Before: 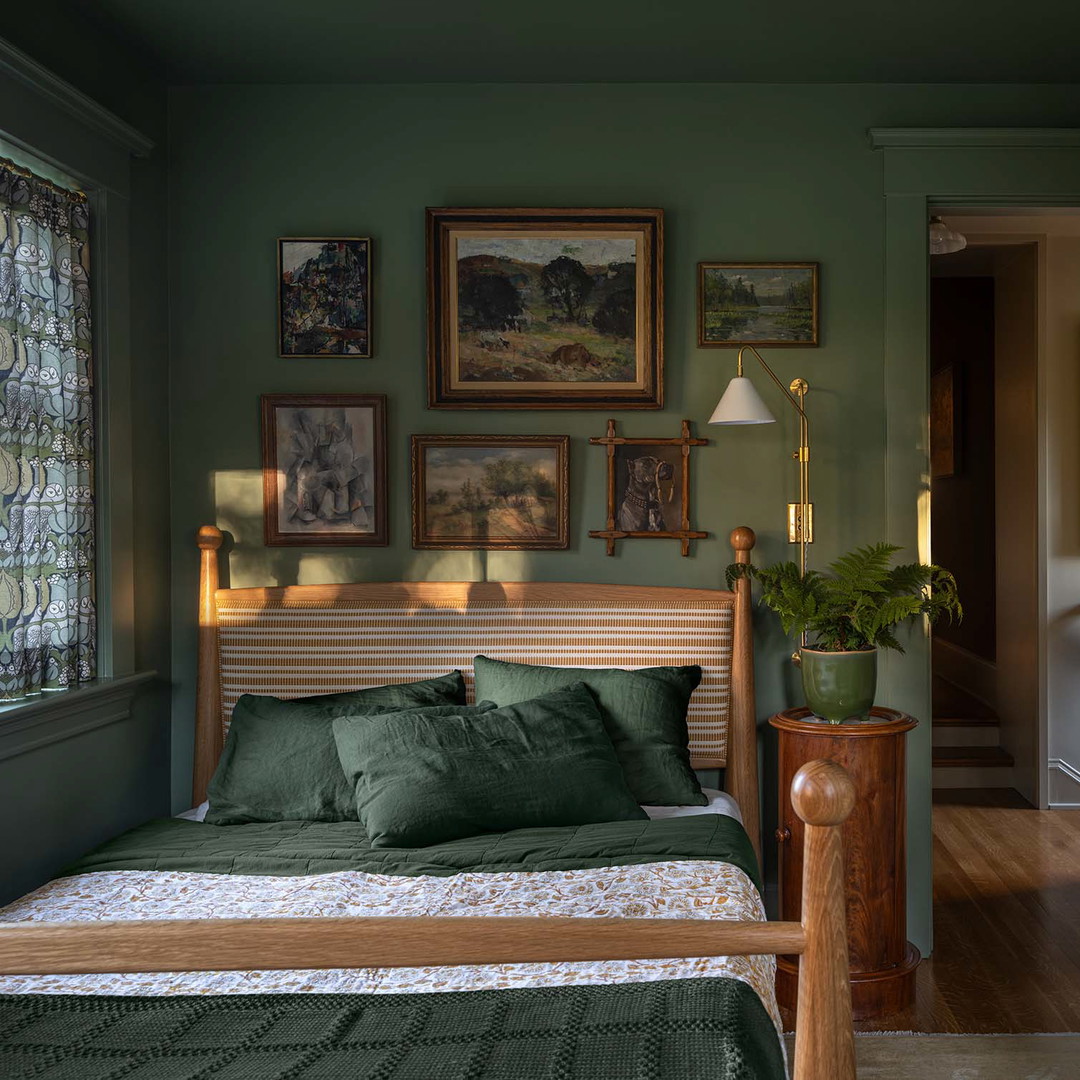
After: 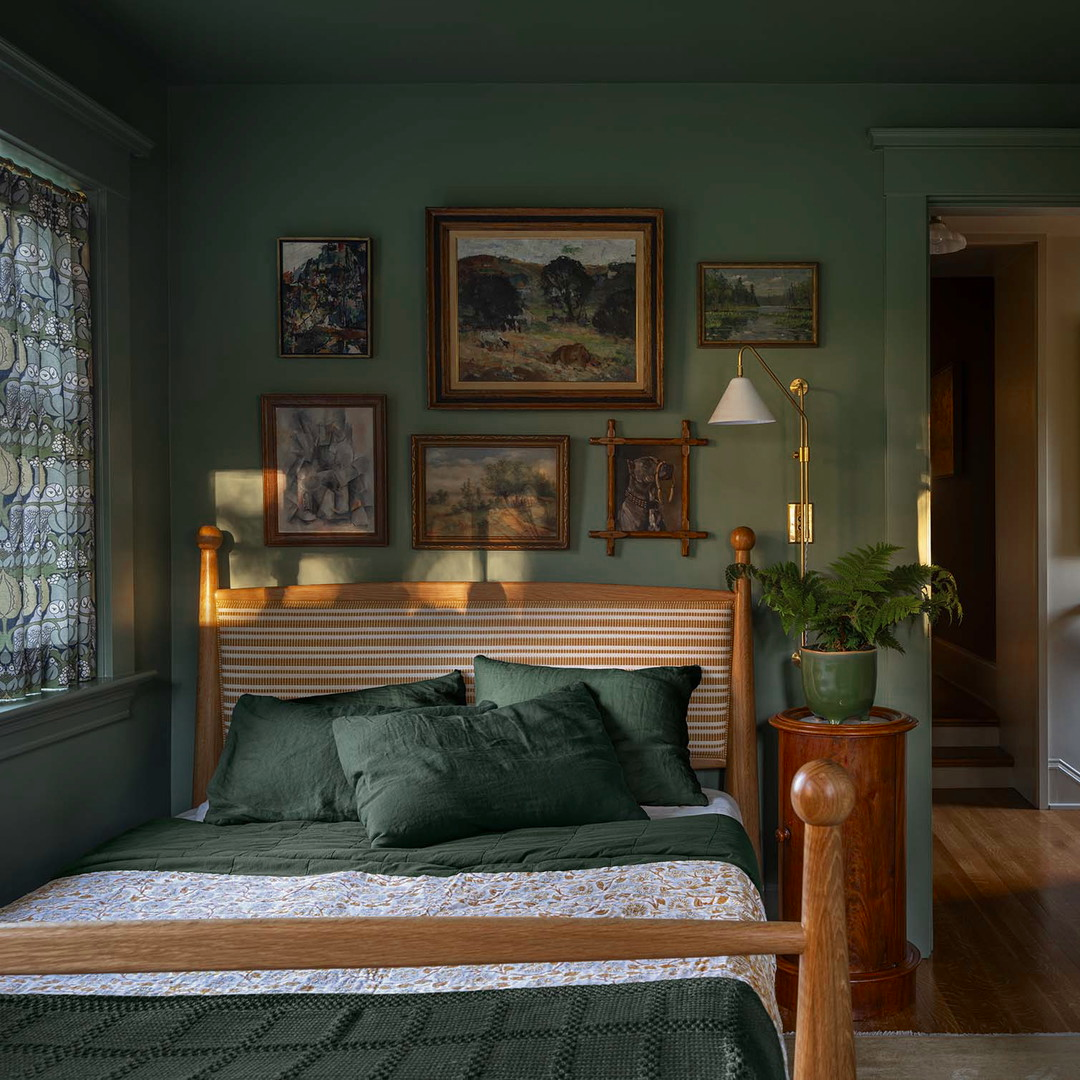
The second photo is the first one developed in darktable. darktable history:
color correction: highlights b* -0.021, saturation 1.33
color zones: curves: ch0 [(0, 0.5) (0.125, 0.4) (0.25, 0.5) (0.375, 0.4) (0.5, 0.4) (0.625, 0.35) (0.75, 0.35) (0.875, 0.5)]; ch1 [(0, 0.35) (0.125, 0.45) (0.25, 0.35) (0.375, 0.35) (0.5, 0.35) (0.625, 0.35) (0.75, 0.45) (0.875, 0.35)]; ch2 [(0, 0.6) (0.125, 0.5) (0.25, 0.5) (0.375, 0.6) (0.5, 0.6) (0.625, 0.5) (0.75, 0.5) (0.875, 0.5)]
